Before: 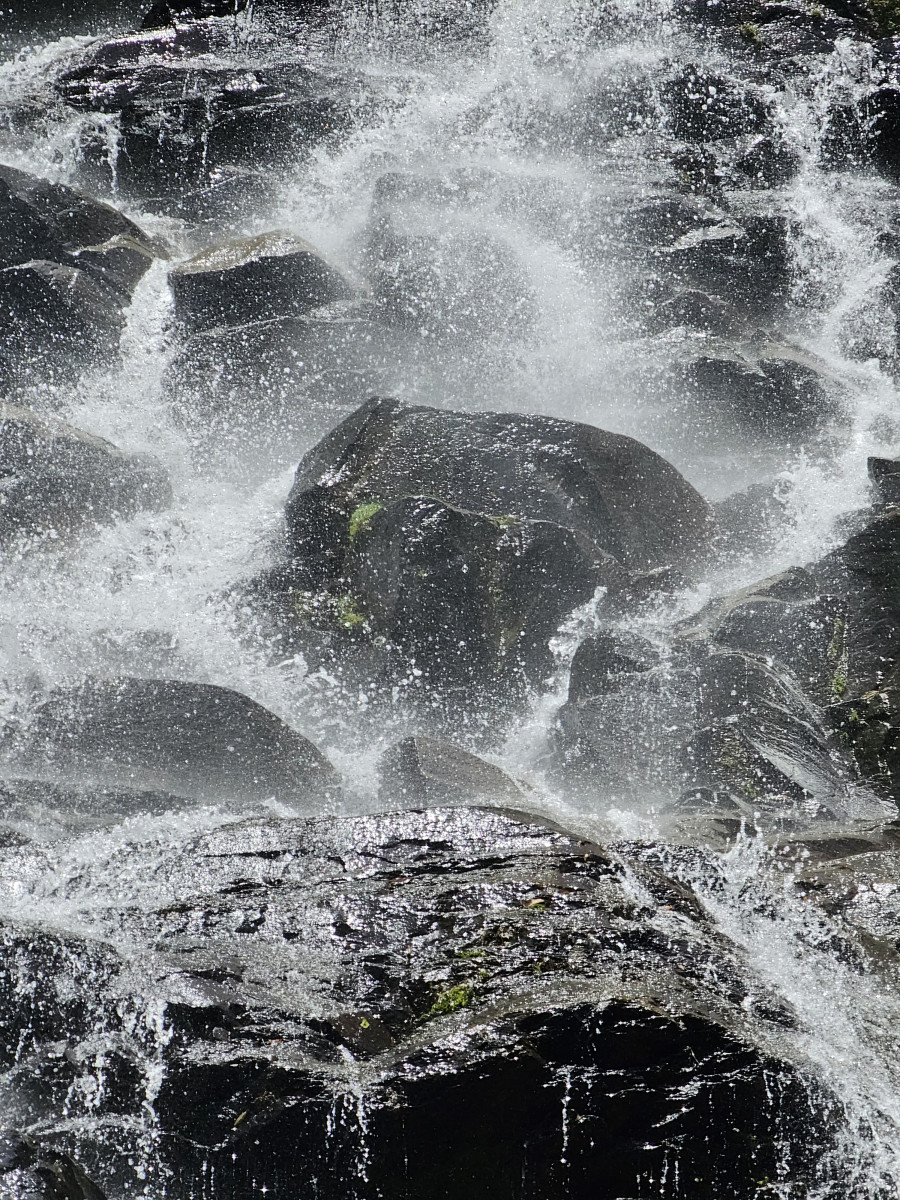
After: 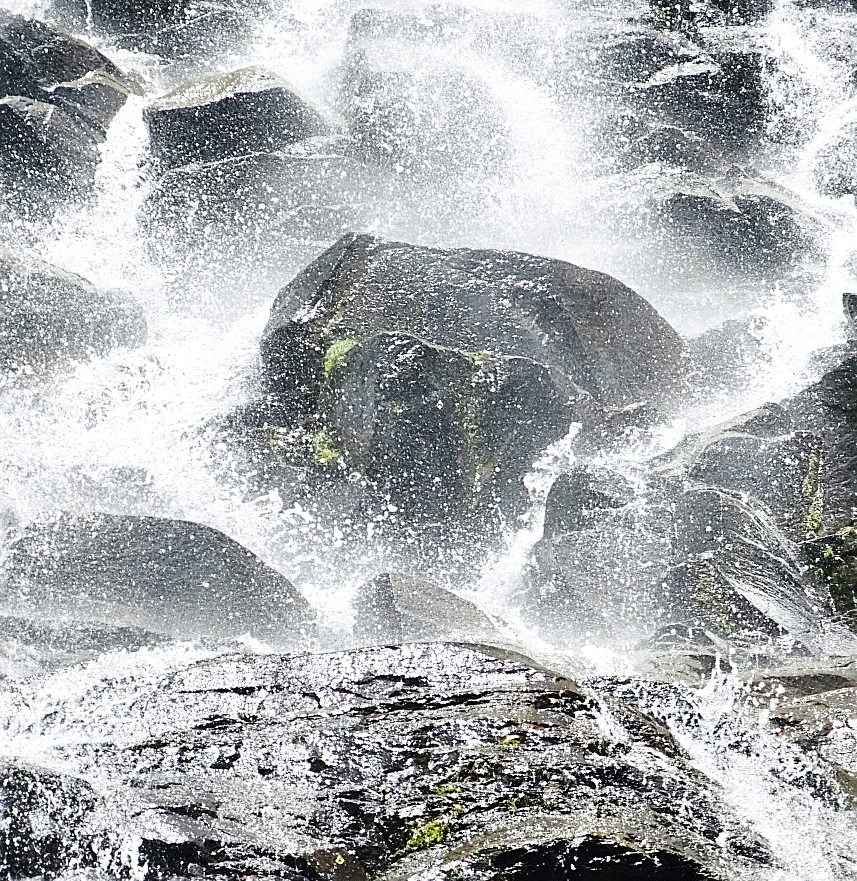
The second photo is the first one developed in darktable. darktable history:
base curve: curves: ch0 [(0, 0) (0.036, 0.025) (0.121, 0.166) (0.206, 0.329) (0.605, 0.79) (1, 1)], preserve colors none
exposure: exposure 0.576 EV
local contrast: mode bilateral grid, contrast 20, coarseness 50, detail 119%, midtone range 0.2
crop and rotate: left 2.795%, top 13.704%, right 1.895%, bottom 12.854%
sharpen: on, module defaults
tone curve: curves: ch0 [(0, 0) (0.915, 0.89) (1, 1)]
tone equalizer: -7 EV 0.145 EV, -6 EV 0.586 EV, -5 EV 1.19 EV, -4 EV 1.29 EV, -3 EV 1.17 EV, -2 EV 0.6 EV, -1 EV 0.159 EV, smoothing diameter 24.89%, edges refinement/feathering 7.25, preserve details guided filter
